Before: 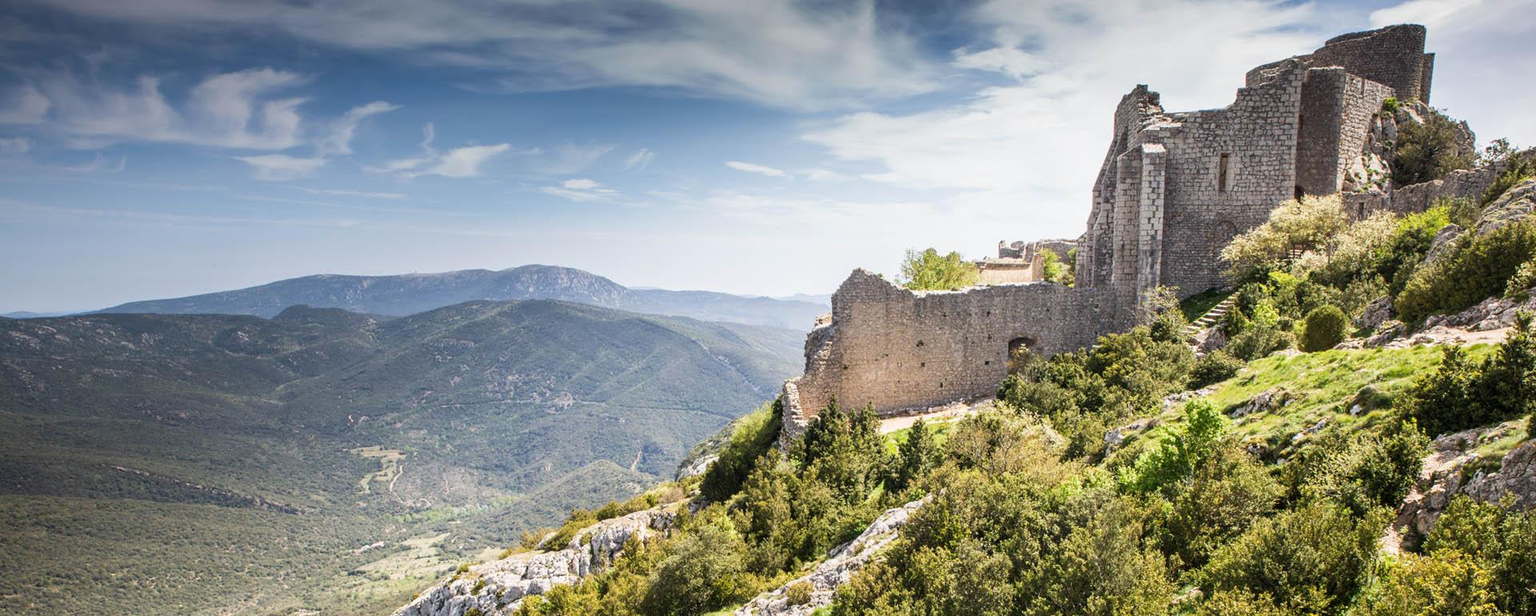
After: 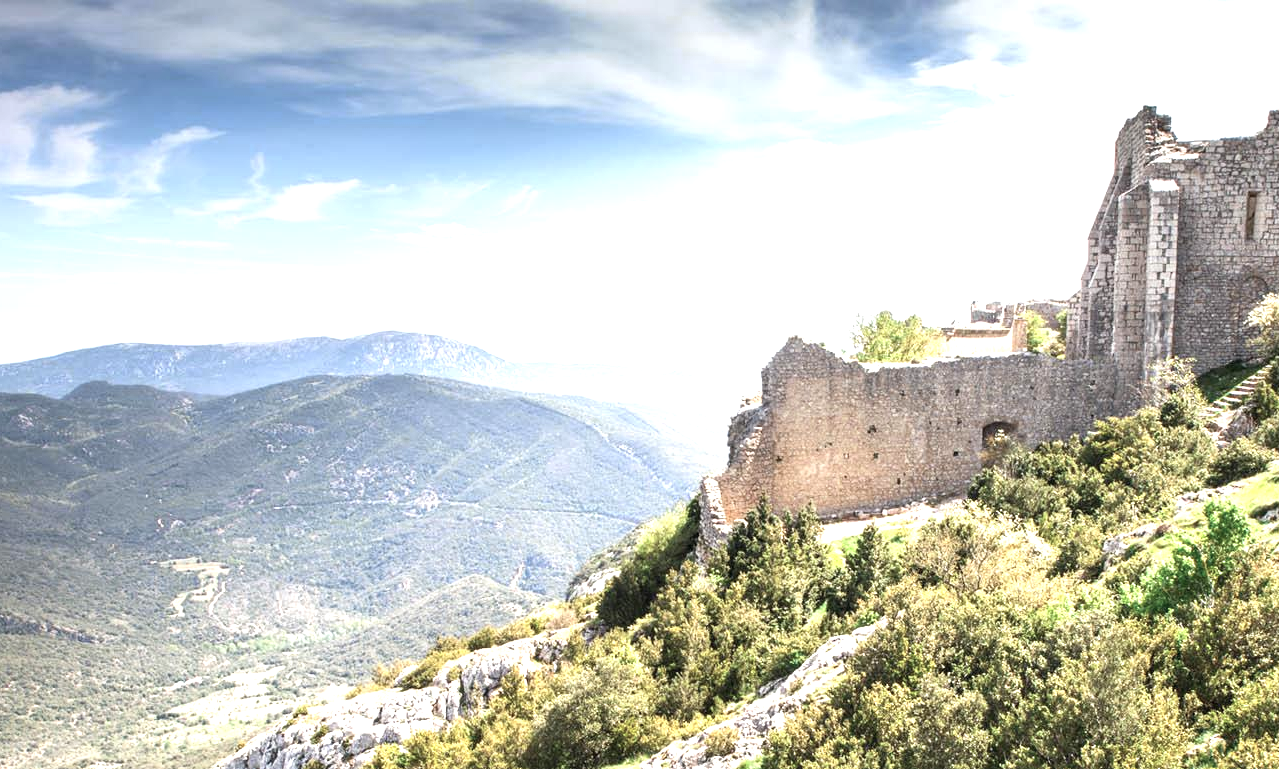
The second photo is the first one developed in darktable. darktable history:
exposure: exposure 1 EV, compensate highlight preservation false
color zones: curves: ch0 [(0, 0.5) (0.125, 0.4) (0.25, 0.5) (0.375, 0.4) (0.5, 0.4) (0.625, 0.6) (0.75, 0.6) (0.875, 0.5)]; ch1 [(0, 0.35) (0.125, 0.45) (0.25, 0.35) (0.375, 0.35) (0.5, 0.35) (0.625, 0.35) (0.75, 0.45) (0.875, 0.35)]; ch2 [(0, 0.6) (0.125, 0.5) (0.25, 0.5) (0.375, 0.6) (0.5, 0.6) (0.625, 0.5) (0.75, 0.5) (0.875, 0.5)]
crop and rotate: left 14.492%, right 18.843%
